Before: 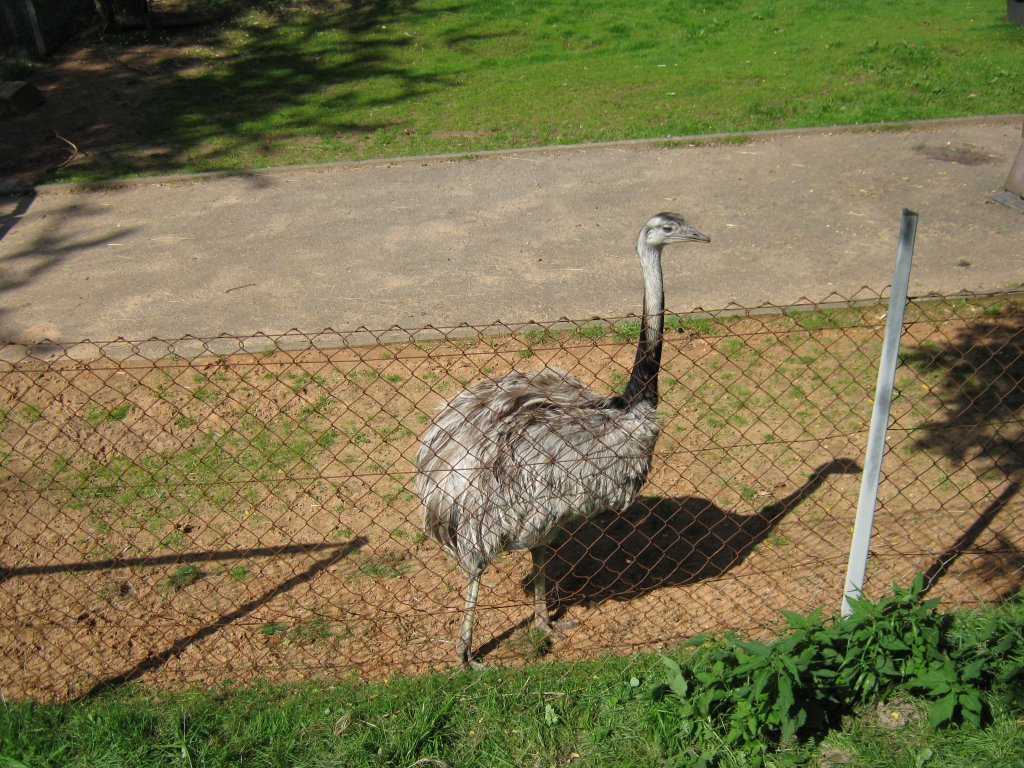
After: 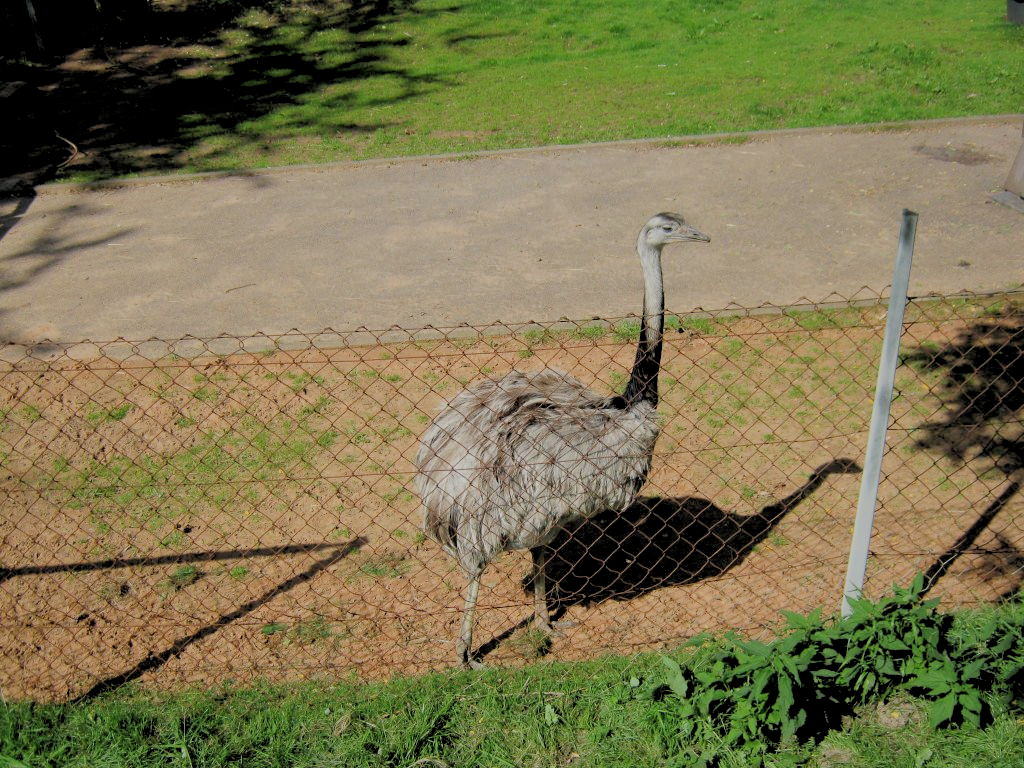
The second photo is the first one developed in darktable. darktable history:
rgb levels: preserve colors sum RGB, levels [[0.038, 0.433, 0.934], [0, 0.5, 1], [0, 0.5, 1]]
filmic rgb: black relative exposure -7.65 EV, white relative exposure 4.56 EV, hardness 3.61
